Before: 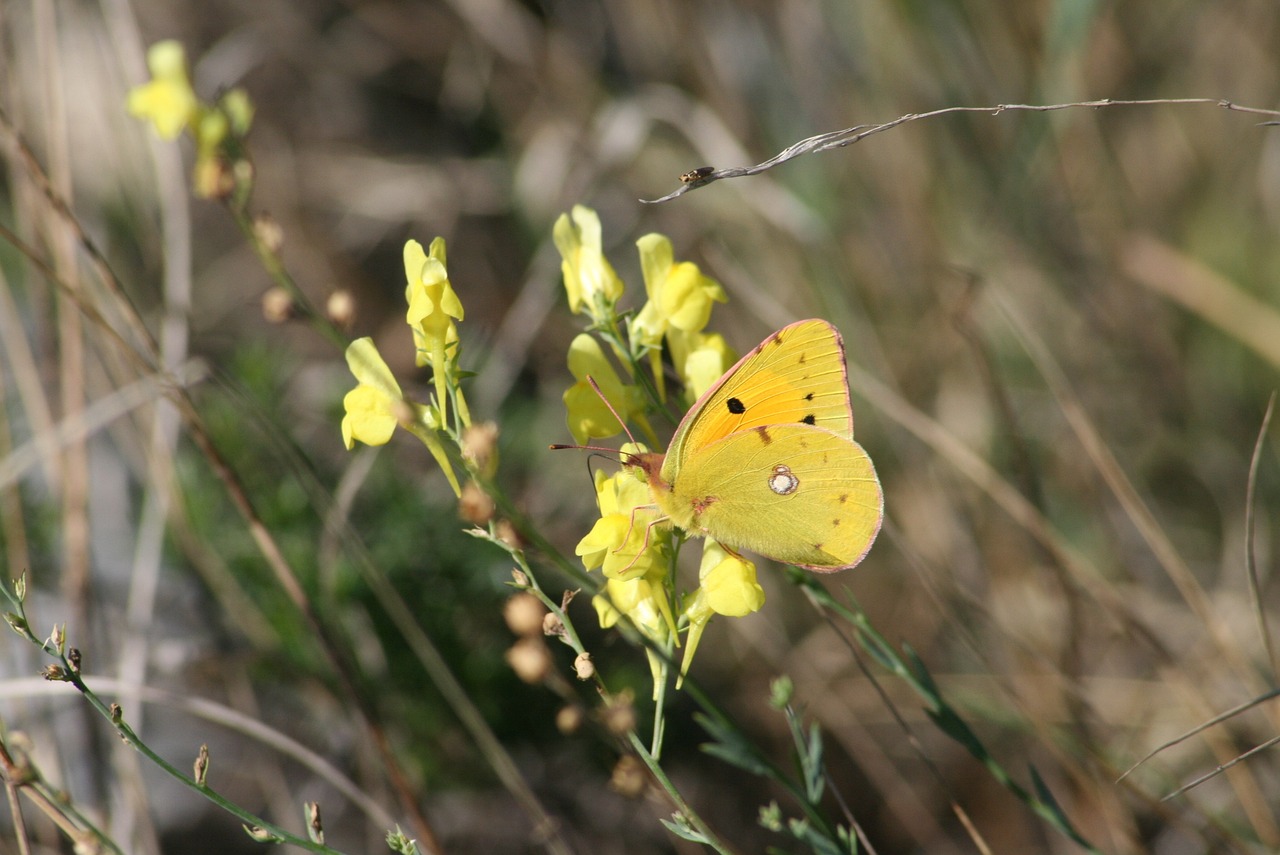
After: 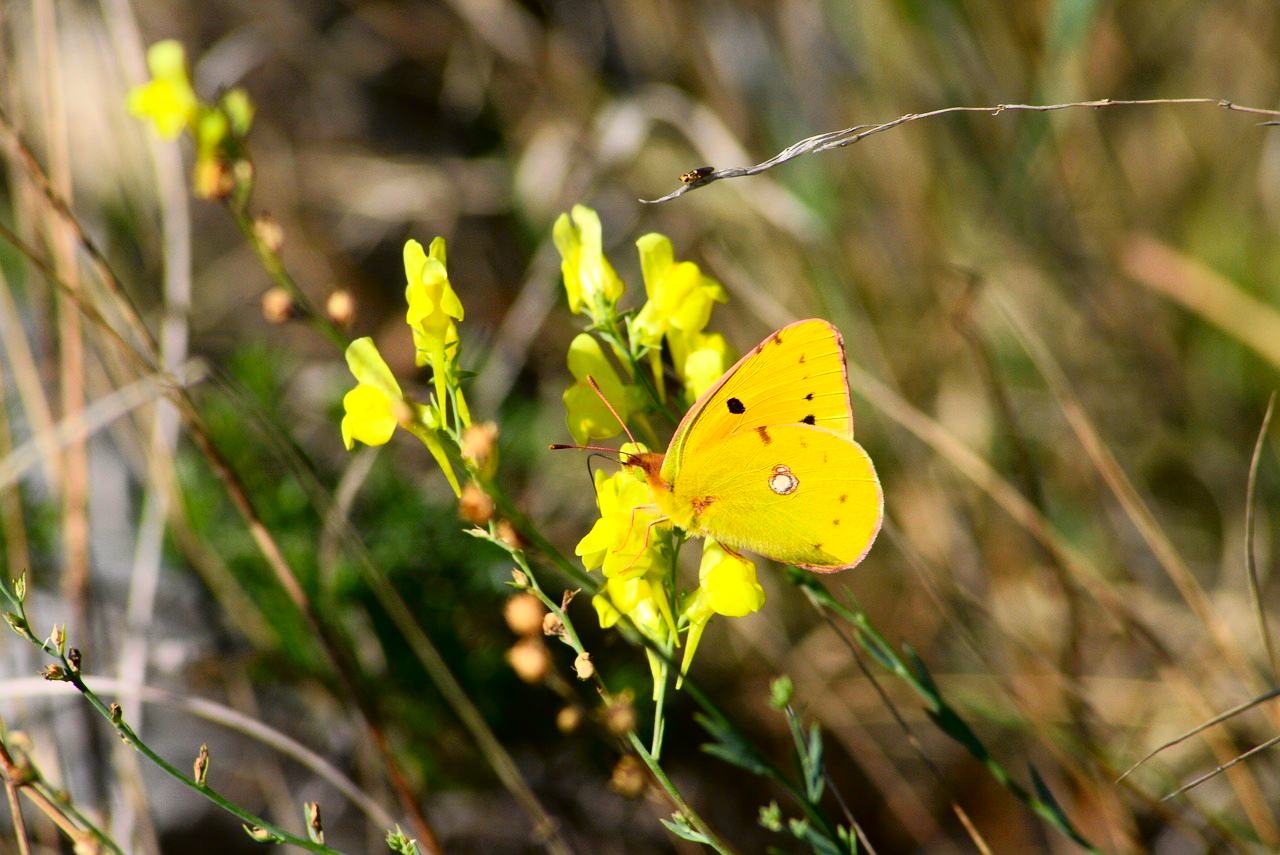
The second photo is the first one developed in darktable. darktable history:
tone curve: curves: ch0 [(0, 0) (0.128, 0.068) (0.292, 0.274) (0.46, 0.482) (0.653, 0.717) (0.819, 0.869) (0.998, 0.969)]; ch1 [(0, 0) (0.384, 0.365) (0.463, 0.45) (0.486, 0.486) (0.503, 0.504) (0.517, 0.517) (0.549, 0.572) (0.583, 0.615) (0.672, 0.699) (0.774, 0.817) (1, 1)]; ch2 [(0, 0) (0.374, 0.344) (0.446, 0.443) (0.494, 0.5) (0.527, 0.529) (0.565, 0.591) (0.644, 0.682) (1, 1)], color space Lab, independent channels, preserve colors none
color balance: lift [1, 1.001, 0.999, 1.001], gamma [1, 1.004, 1.007, 0.993], gain [1, 0.991, 0.987, 1.013], contrast 10%, output saturation 120%
